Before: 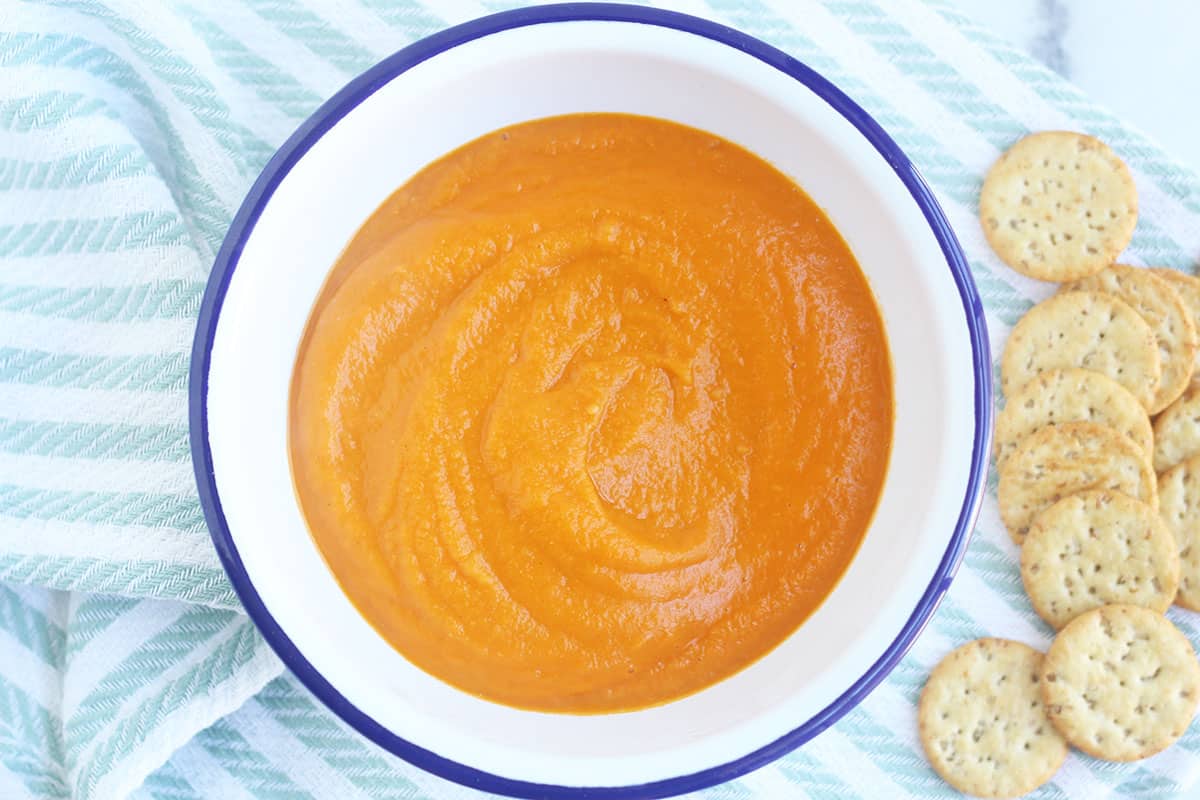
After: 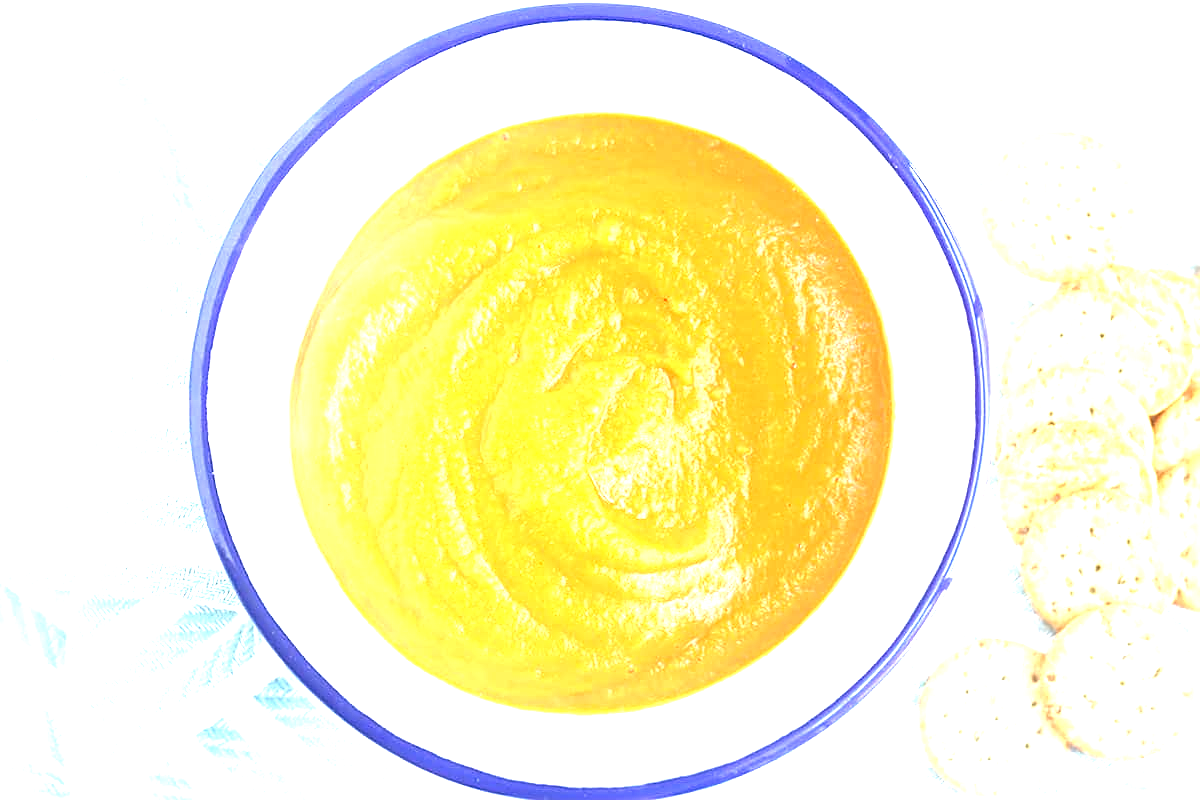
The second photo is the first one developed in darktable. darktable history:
sharpen: on, module defaults
exposure: black level correction 0, exposure 1.6 EV, compensate exposure bias true, compensate highlight preservation false
